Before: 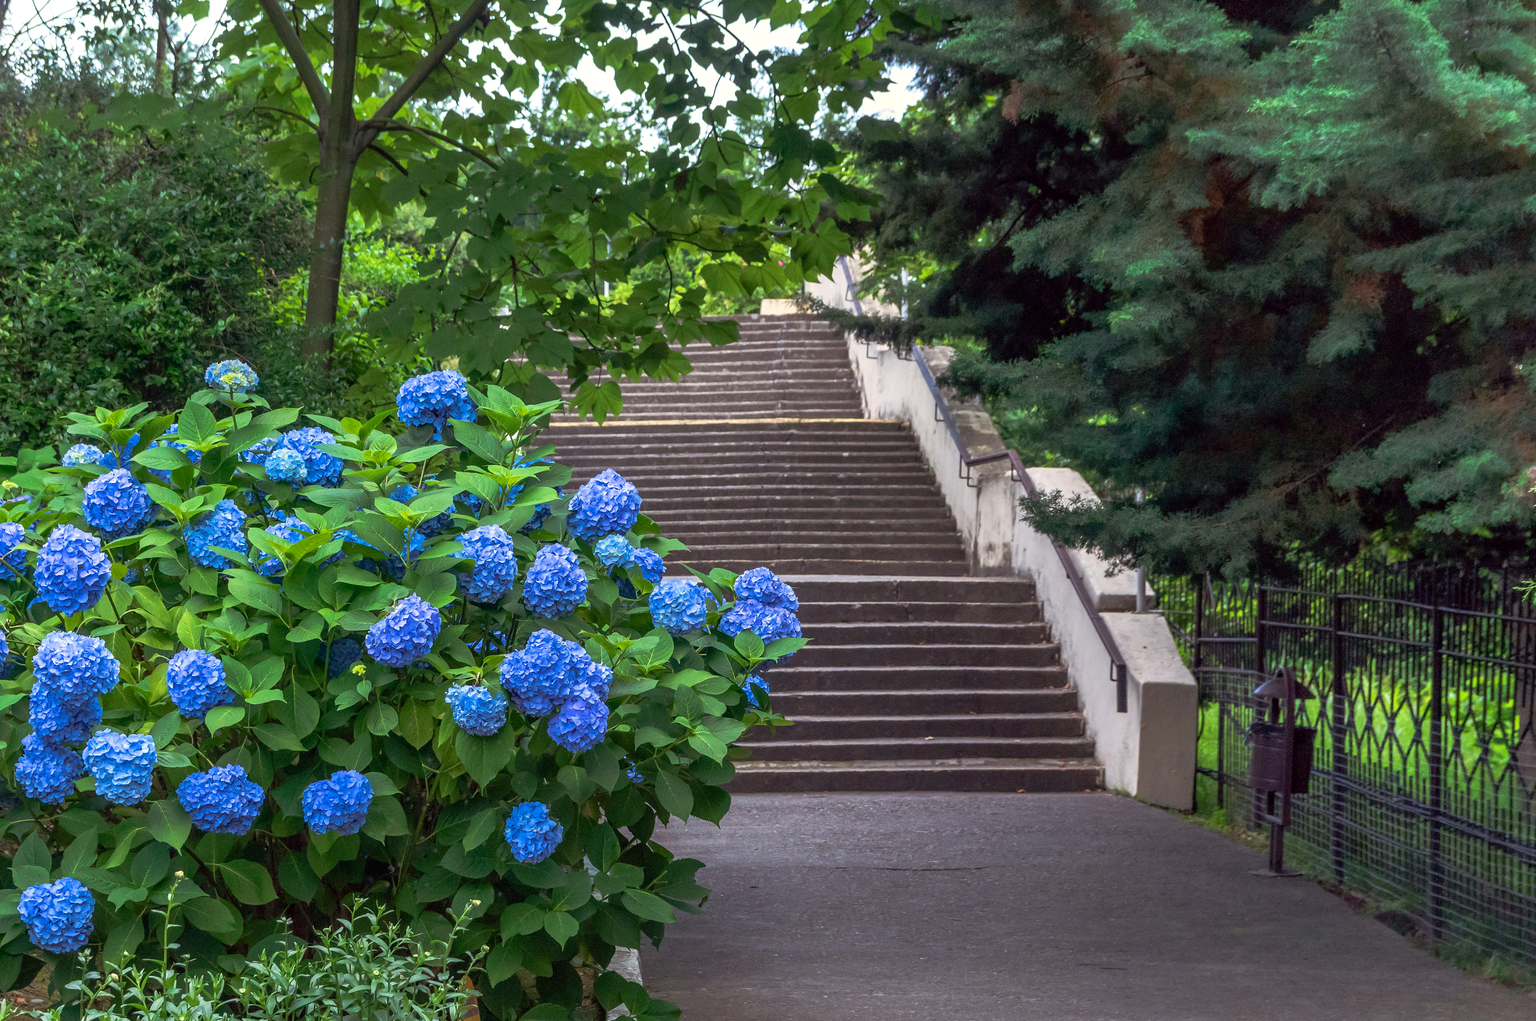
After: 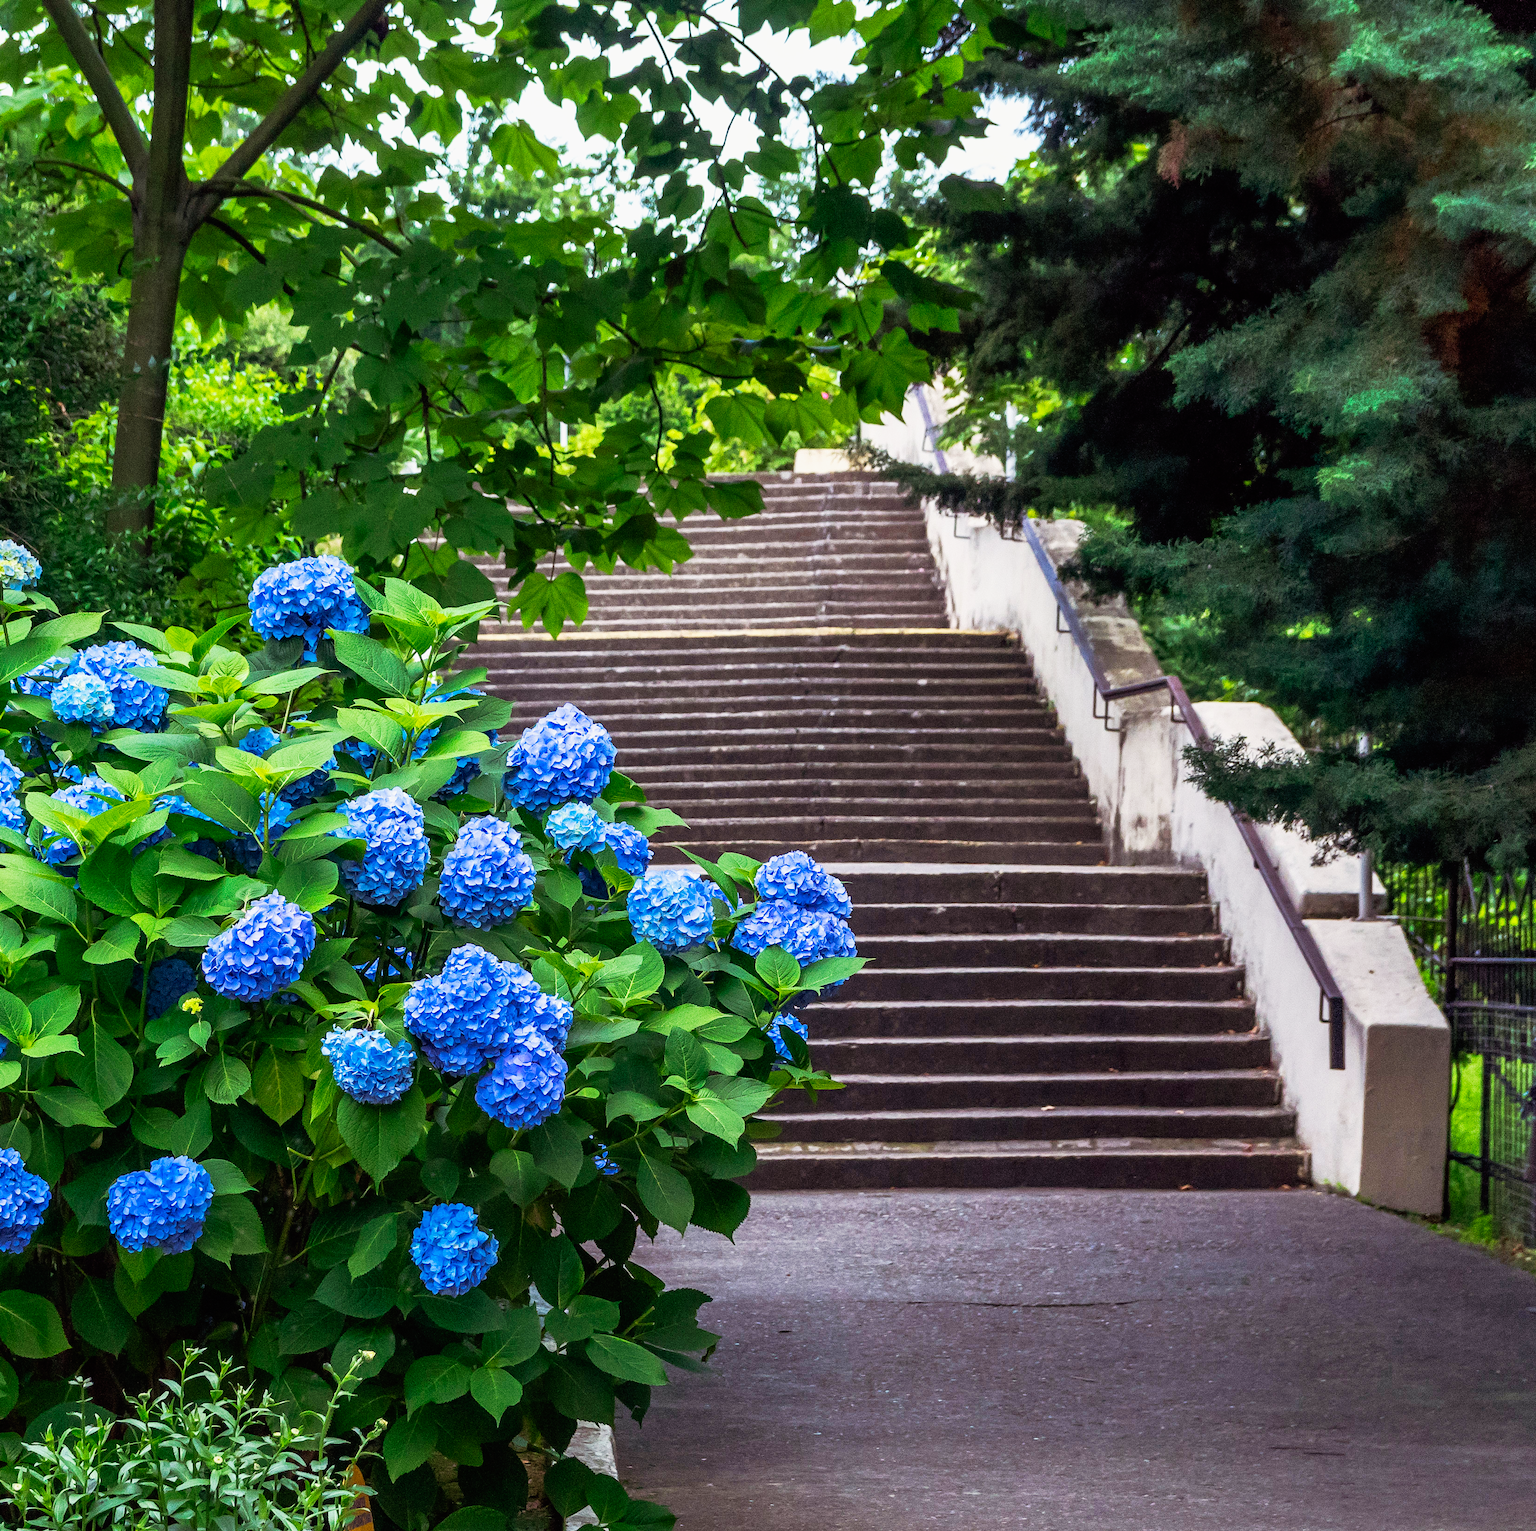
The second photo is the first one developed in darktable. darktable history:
exposure: black level correction 0, exposure -0.766 EV, compensate highlight preservation false
crop and rotate: left 15.055%, right 18.278%
base curve: curves: ch0 [(0, 0) (0.007, 0.004) (0.027, 0.03) (0.046, 0.07) (0.207, 0.54) (0.442, 0.872) (0.673, 0.972) (1, 1)], preserve colors none
